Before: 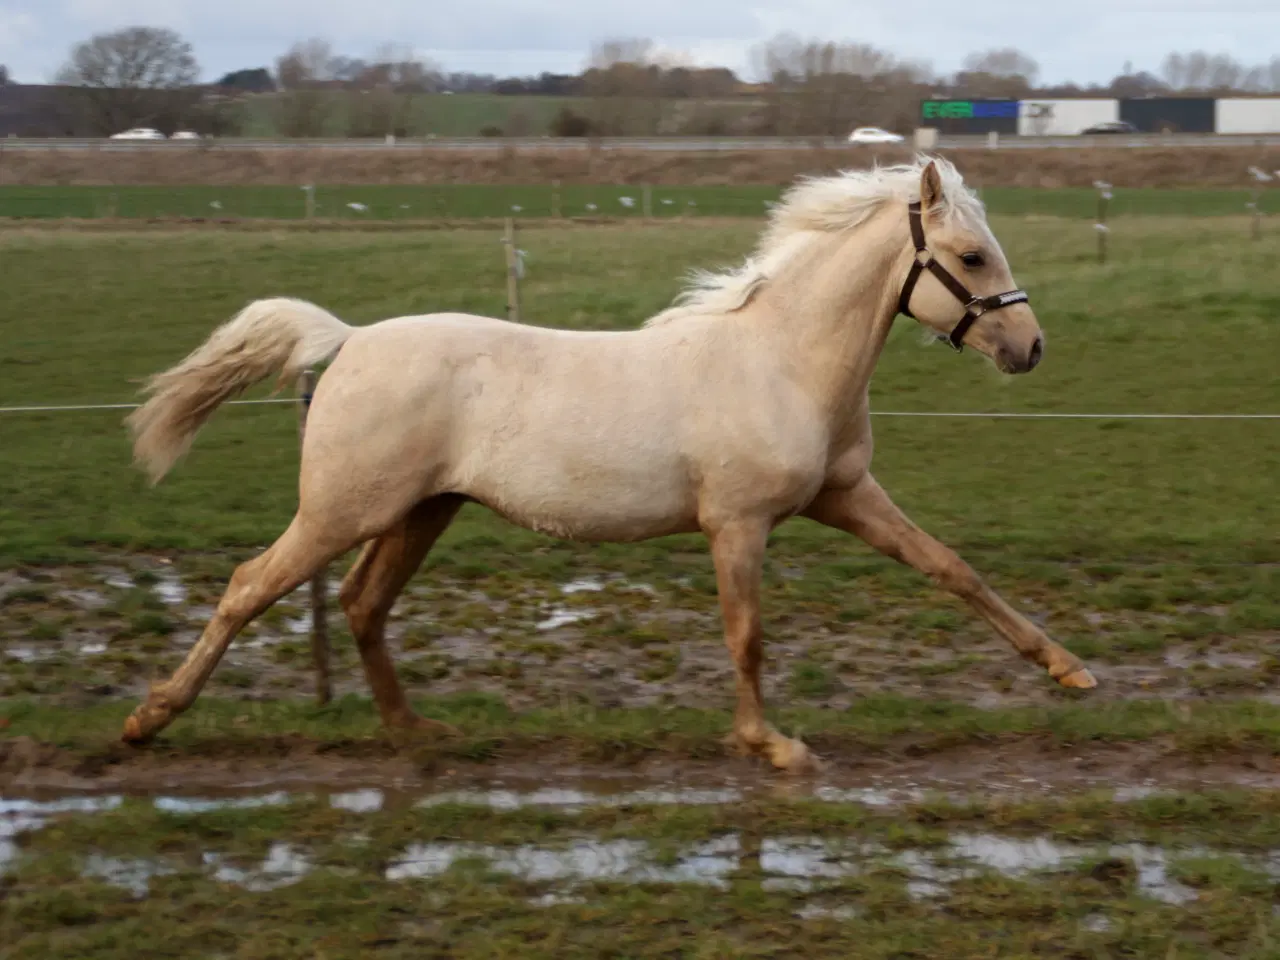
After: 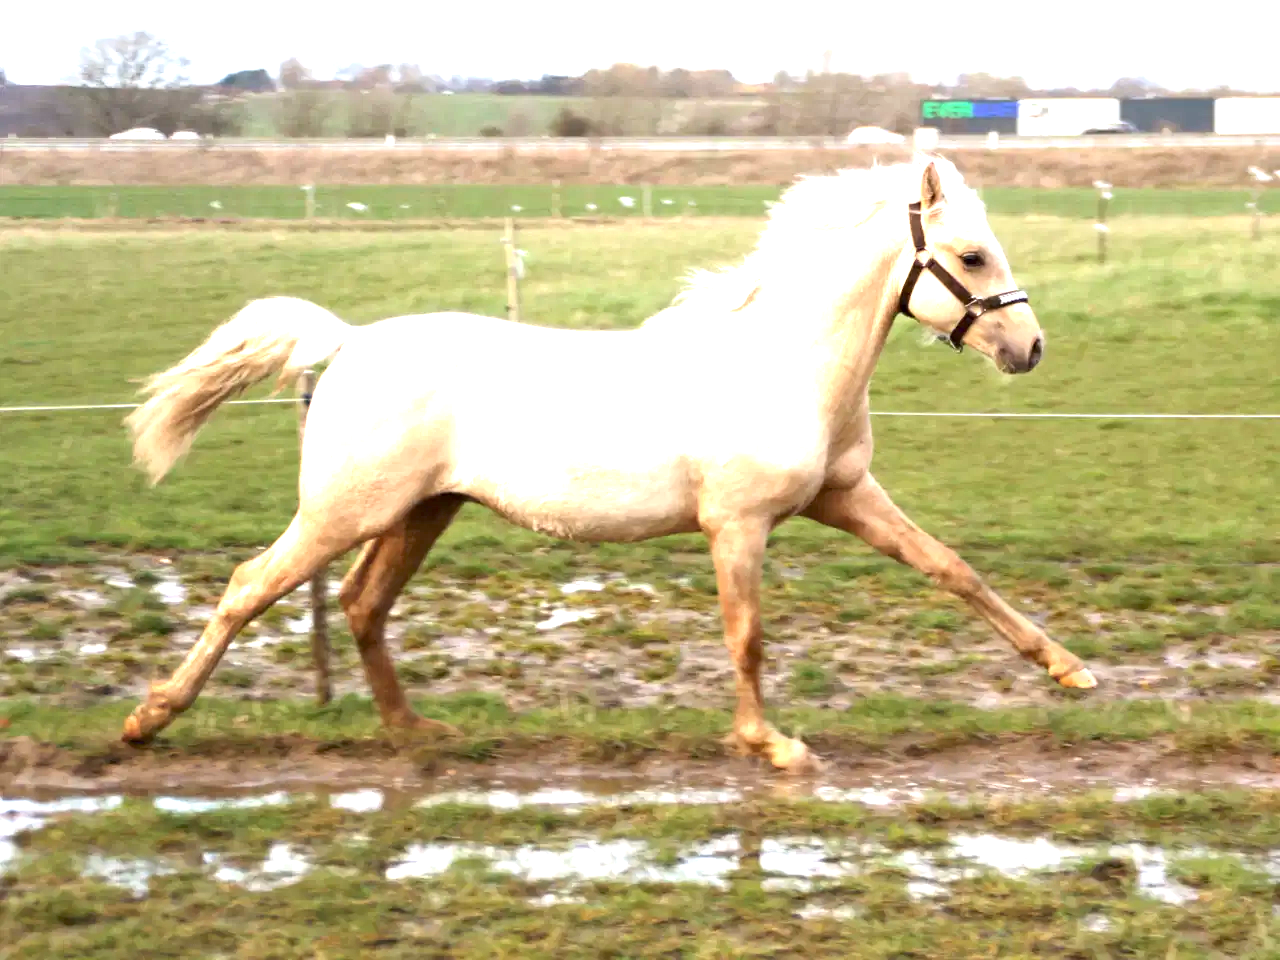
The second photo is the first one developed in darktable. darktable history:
shadows and highlights: shadows -11.32, white point adjustment 3.83, highlights 28.55
exposure: exposure 1.988 EV, compensate highlight preservation false
